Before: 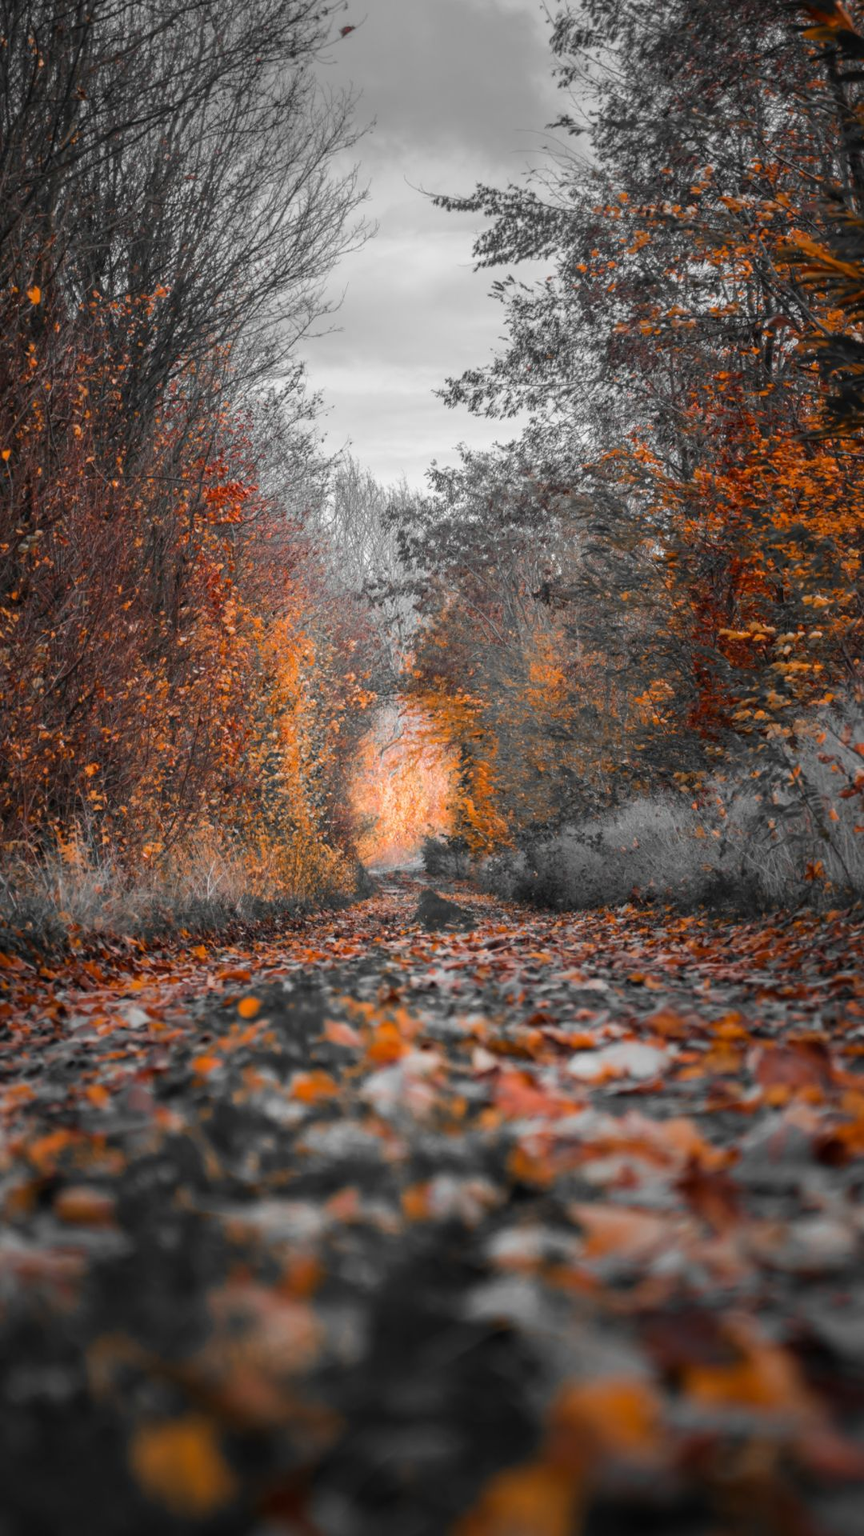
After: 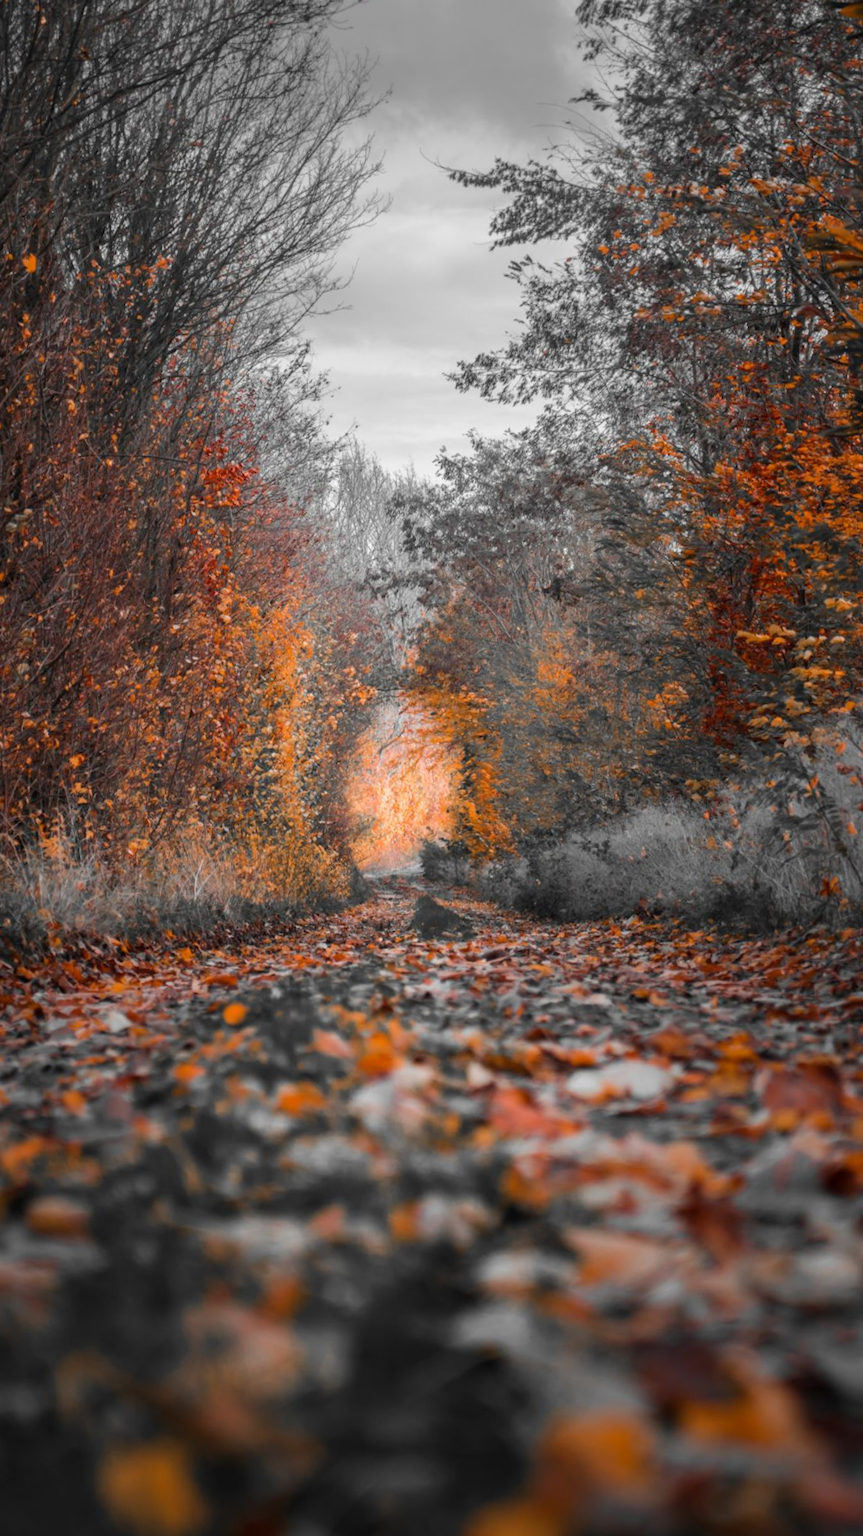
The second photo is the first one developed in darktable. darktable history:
crop and rotate: angle -1.5°
